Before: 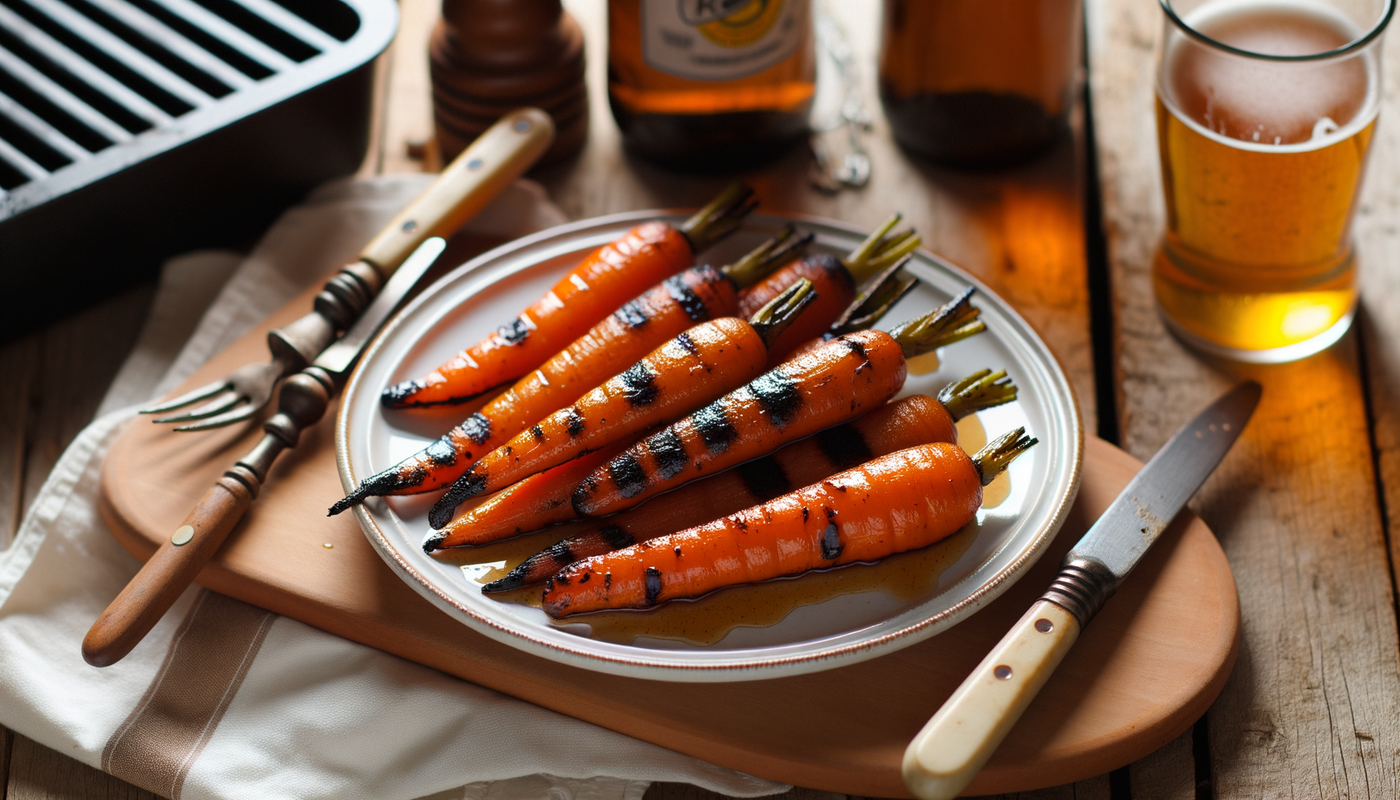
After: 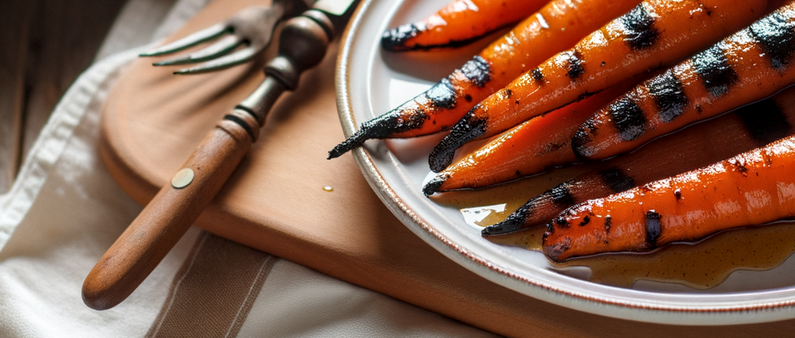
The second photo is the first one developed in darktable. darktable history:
local contrast: on, module defaults
crop: top 44.688%, right 43.199%, bottom 13.041%
